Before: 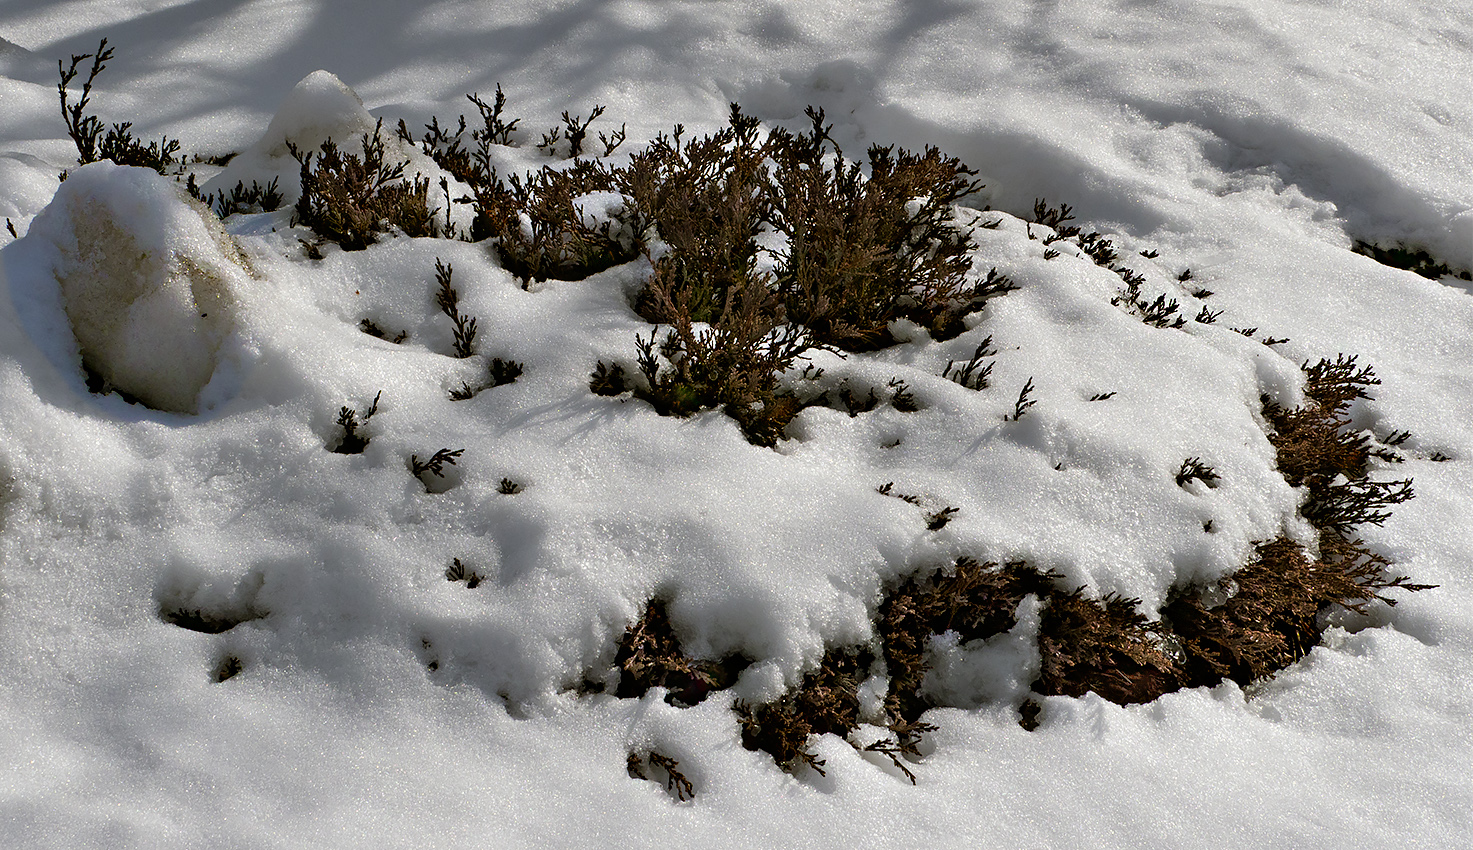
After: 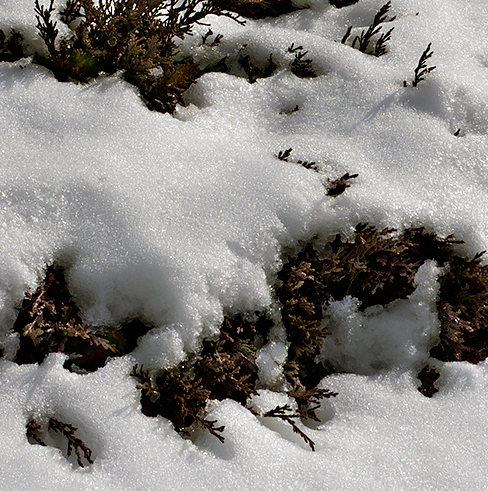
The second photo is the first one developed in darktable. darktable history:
crop: left 40.852%, top 39.298%, right 25.984%, bottom 2.867%
